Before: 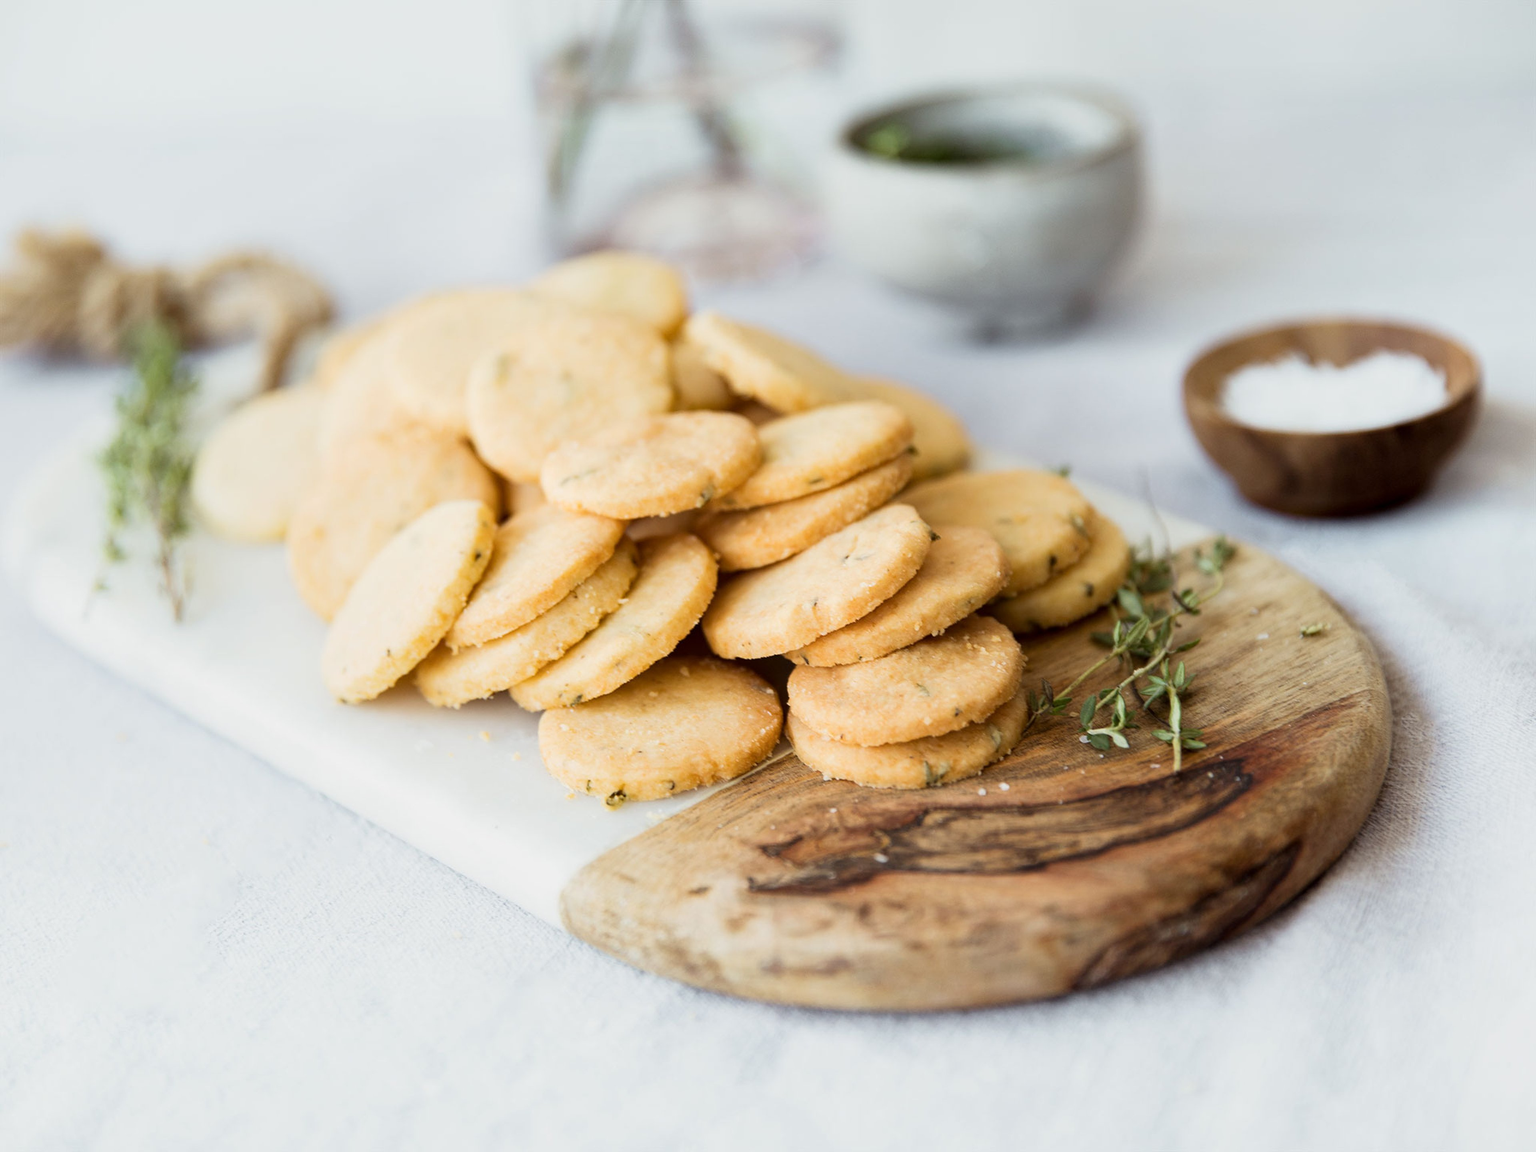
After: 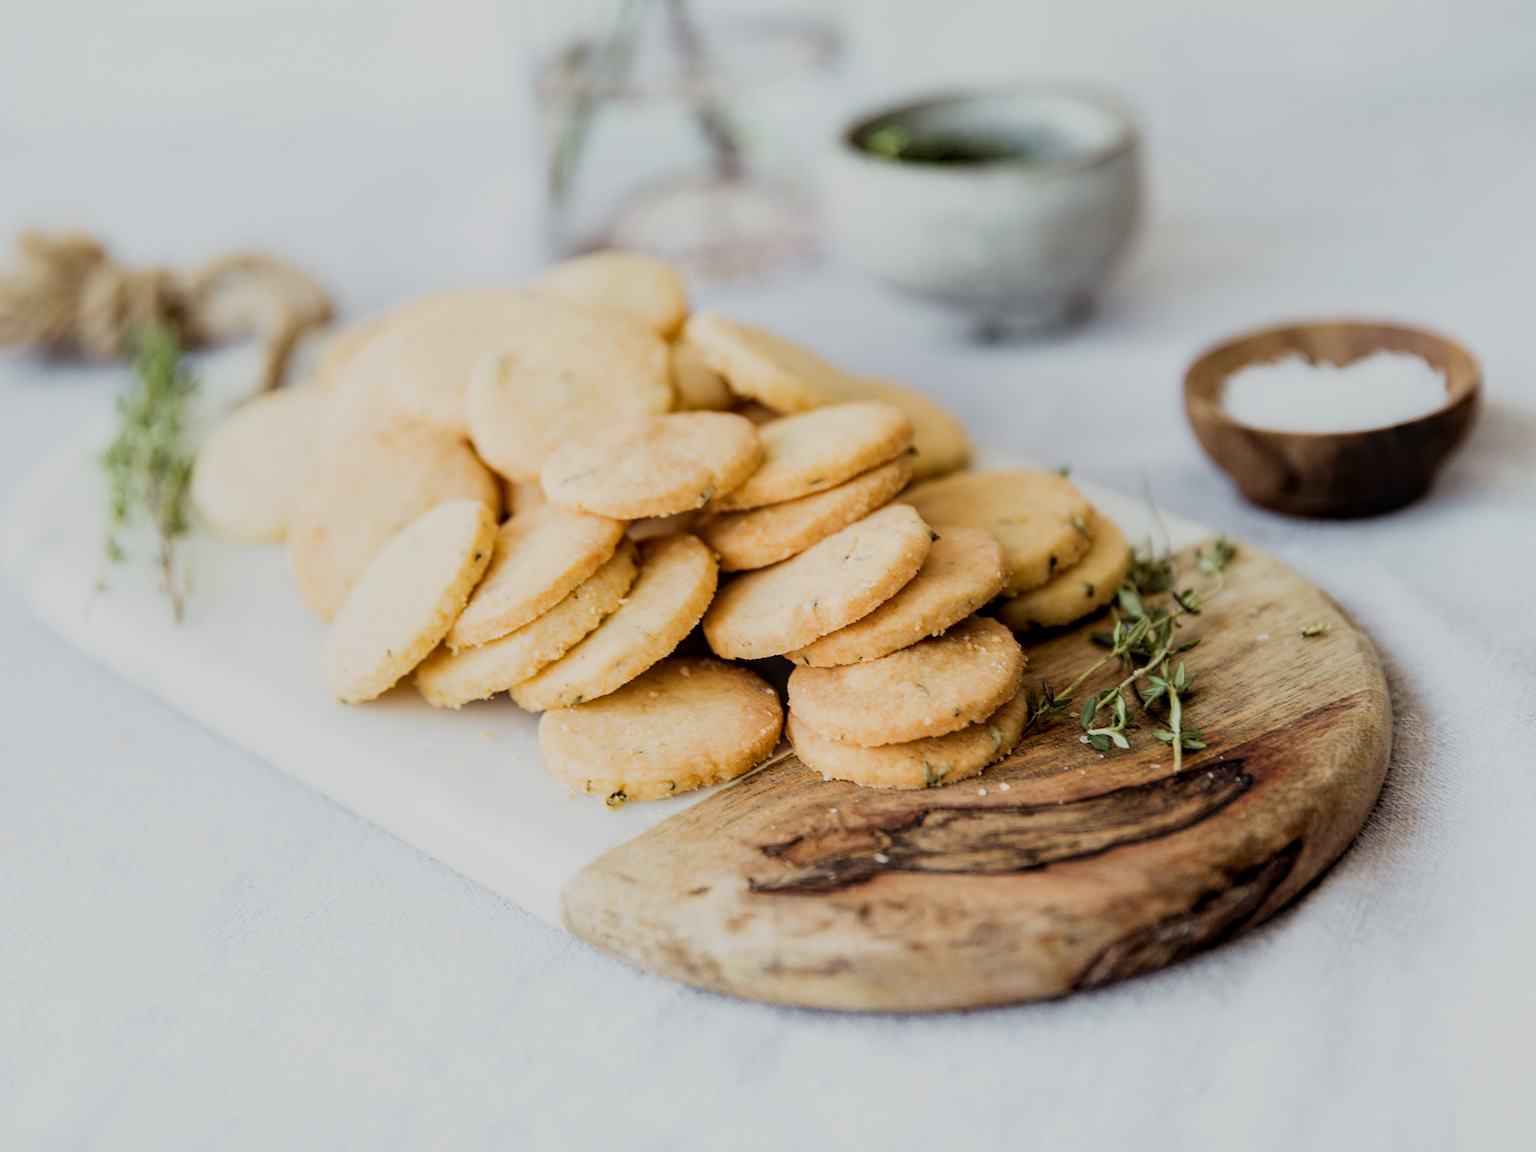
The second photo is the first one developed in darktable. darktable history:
local contrast: on, module defaults
filmic rgb: black relative exposure -7.65 EV, white relative exposure 4.56 EV, hardness 3.61, contrast 1.05
